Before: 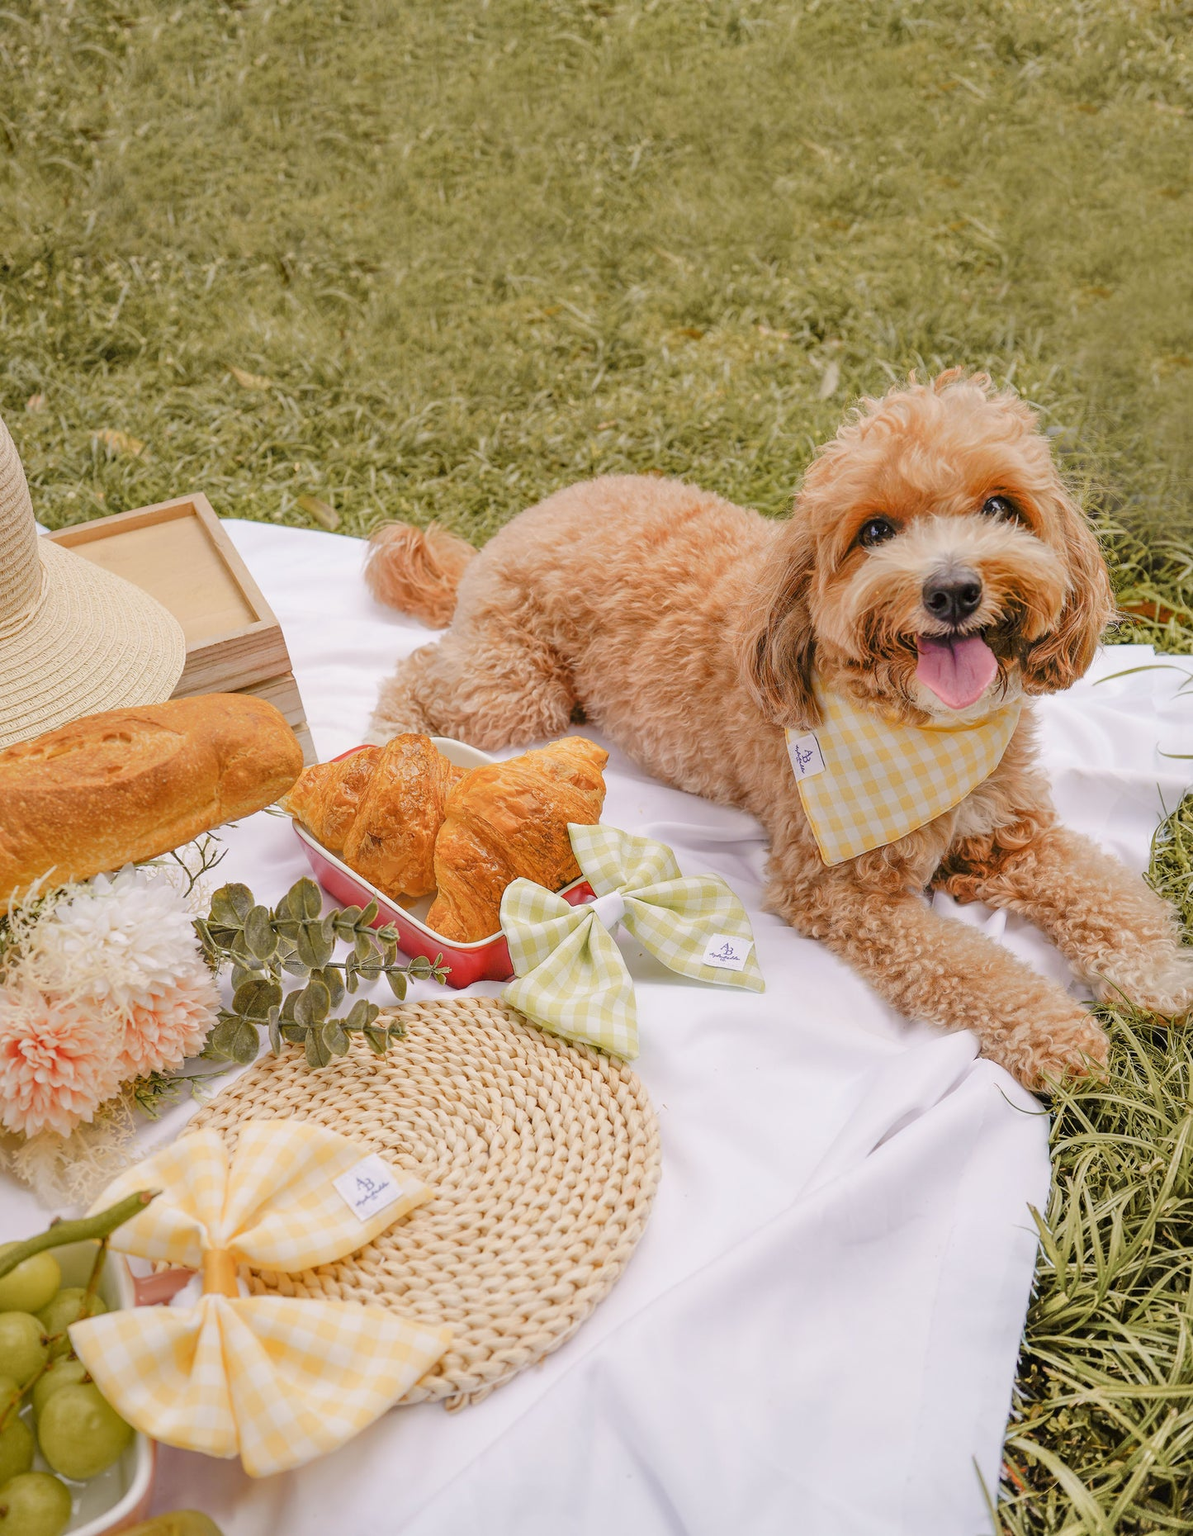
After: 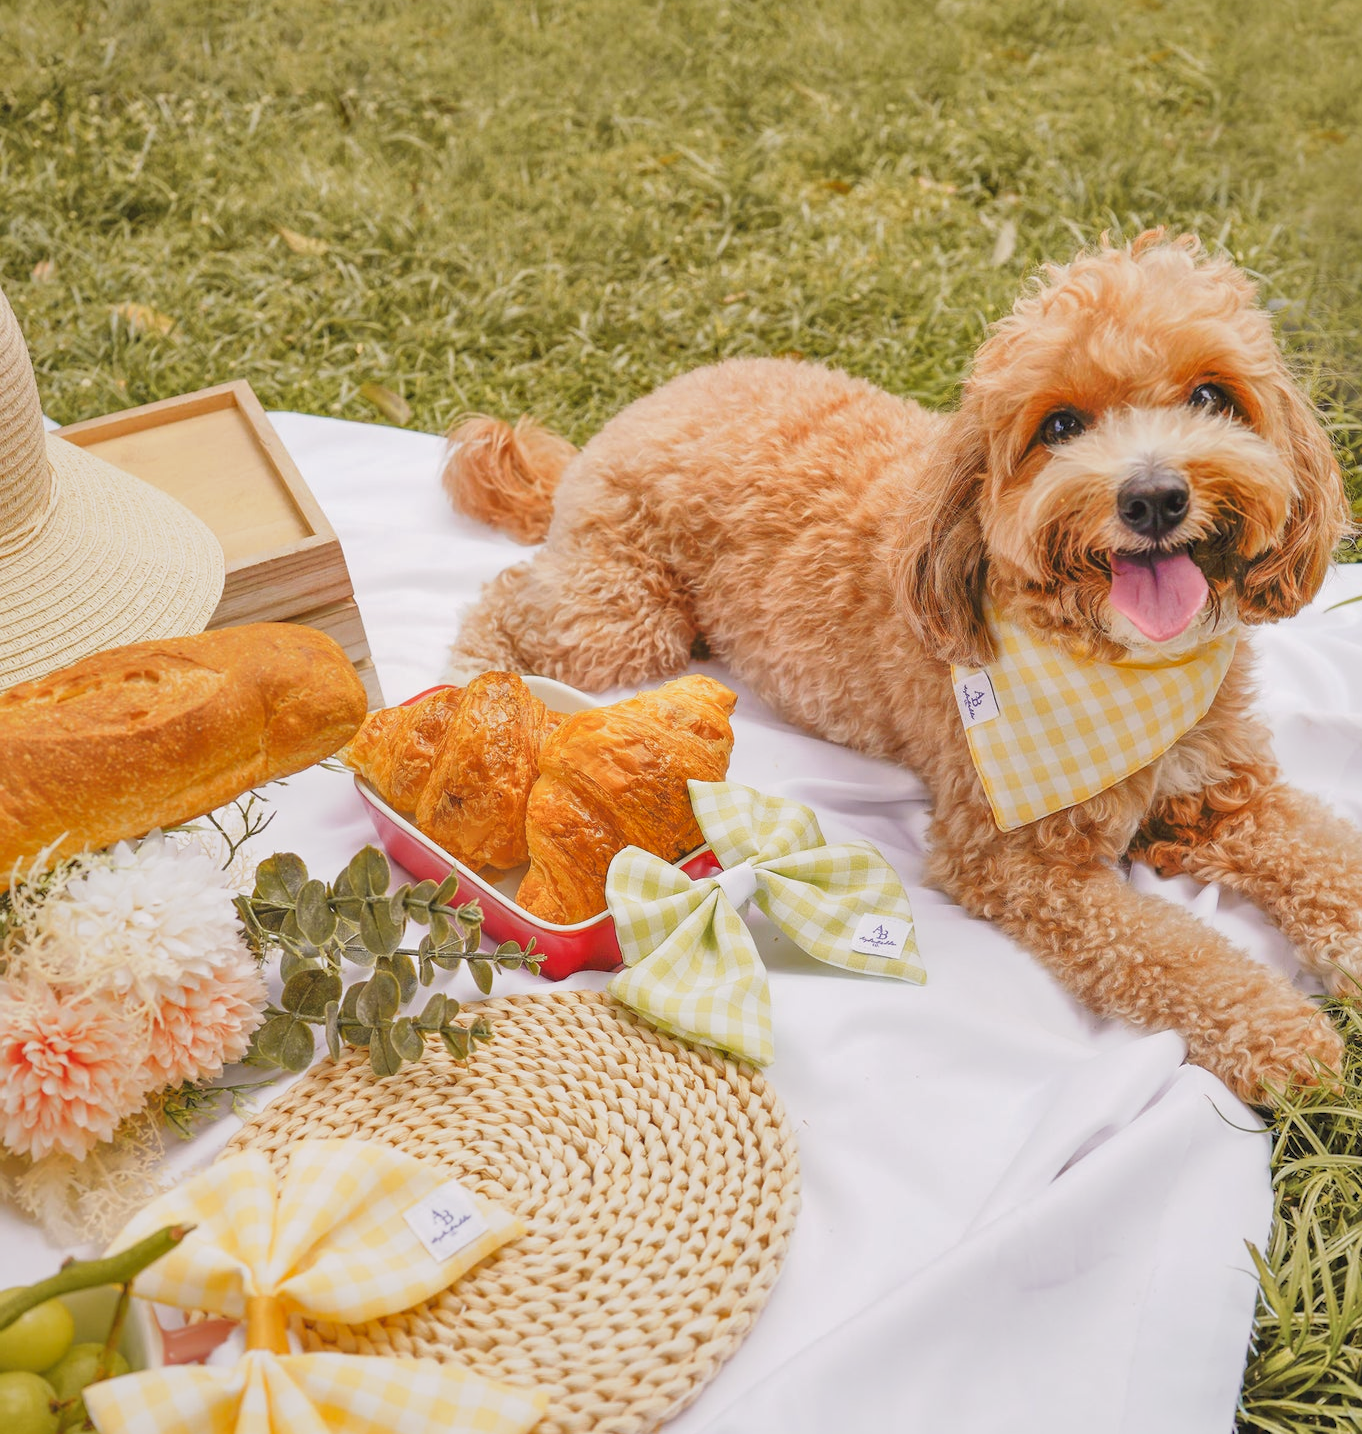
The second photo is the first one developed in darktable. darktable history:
crop and rotate: angle 0.03°, top 11.643%, right 5.651%, bottom 11.189%
shadows and highlights: on, module defaults
tone curve: curves: ch0 [(0, 0) (0.003, 0.045) (0.011, 0.051) (0.025, 0.057) (0.044, 0.074) (0.069, 0.096) (0.1, 0.125) (0.136, 0.16) (0.177, 0.201) (0.224, 0.242) (0.277, 0.299) (0.335, 0.362) (0.399, 0.432) (0.468, 0.512) (0.543, 0.601) (0.623, 0.691) (0.709, 0.786) (0.801, 0.876) (0.898, 0.927) (1, 1)], preserve colors none
